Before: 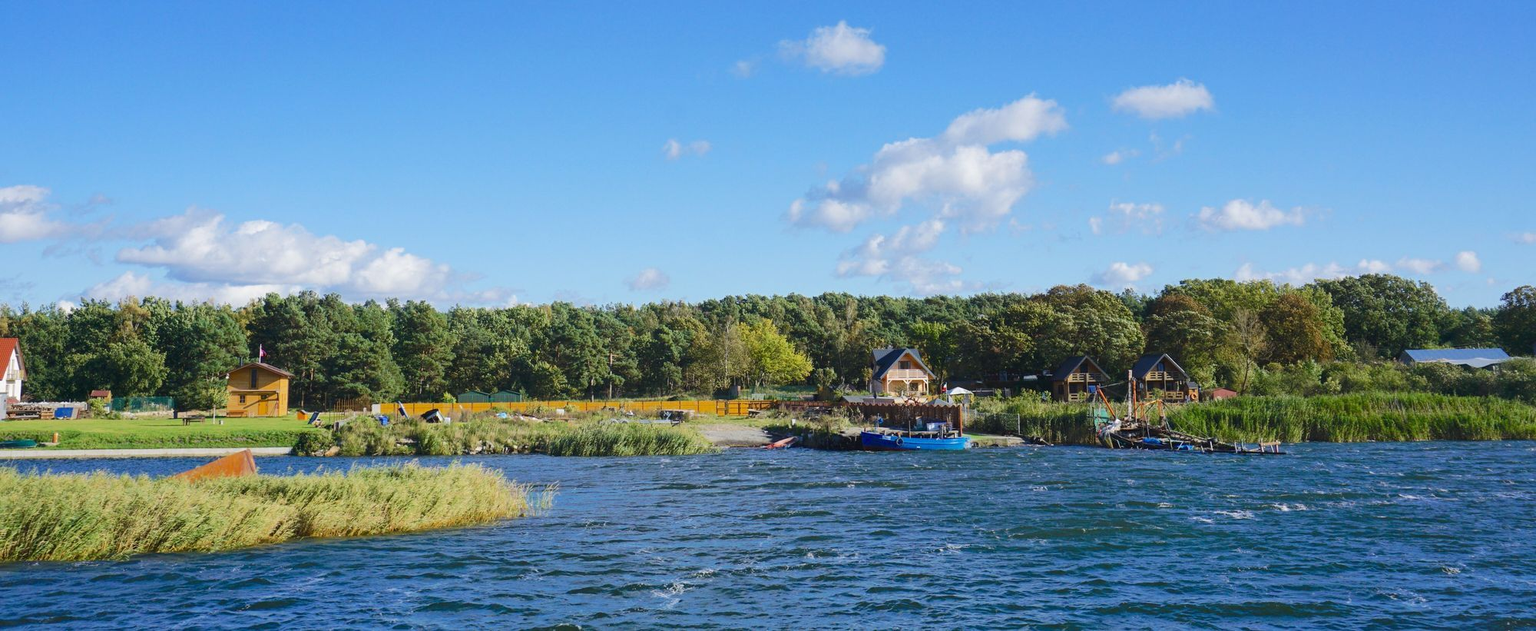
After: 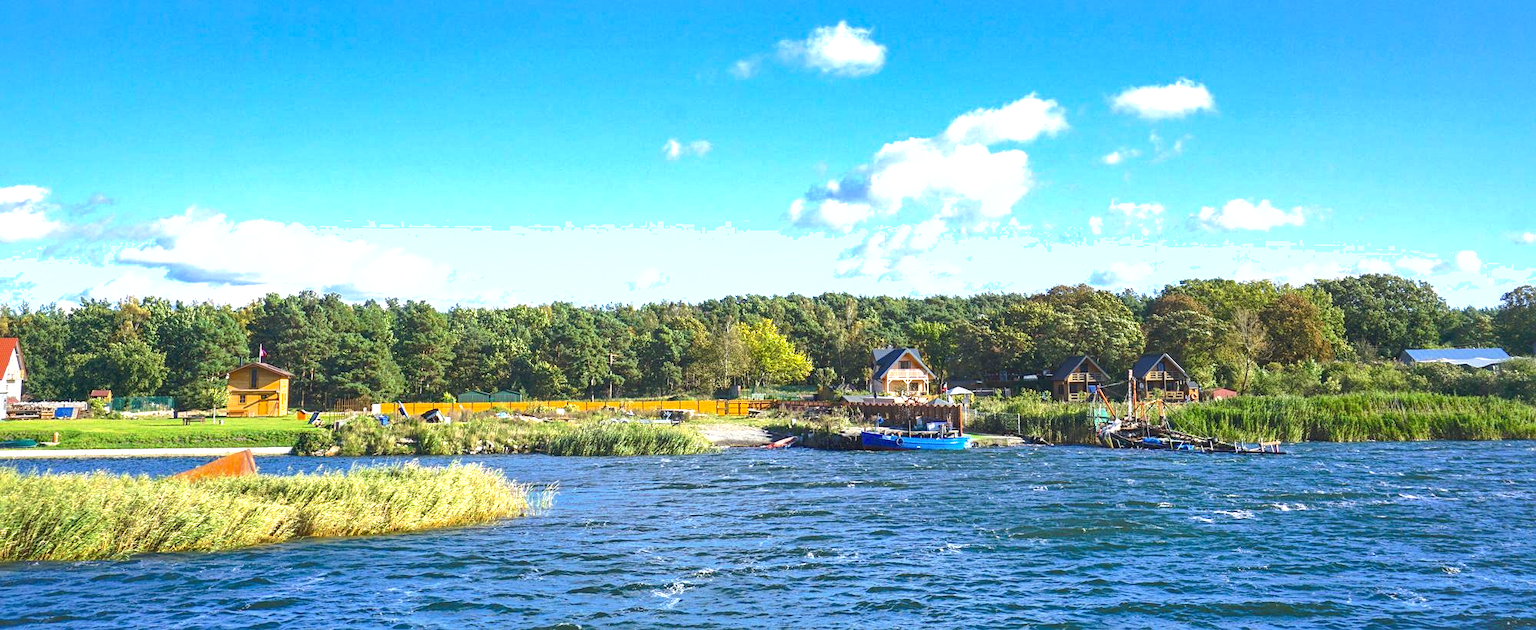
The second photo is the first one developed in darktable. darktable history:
exposure: exposure 0.948 EV, compensate highlight preservation false
sharpen: amount 0.2
shadows and highlights: on, module defaults
local contrast: on, module defaults
